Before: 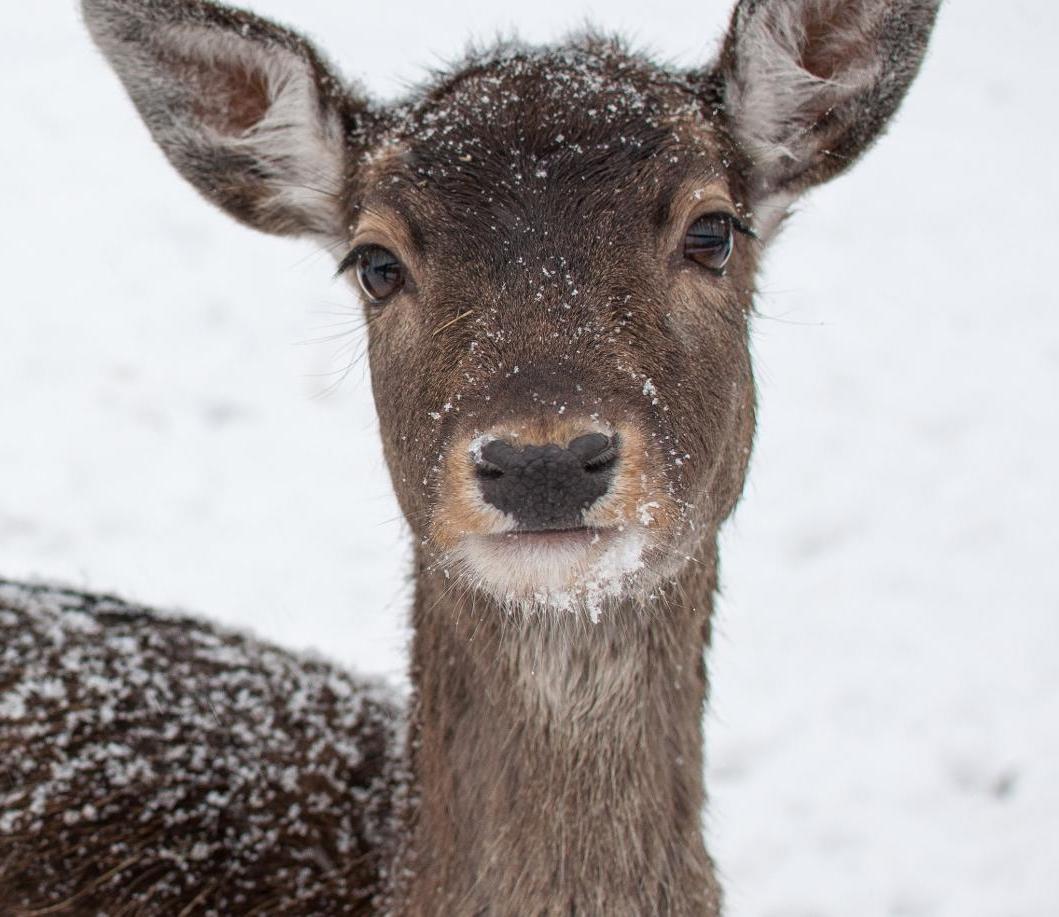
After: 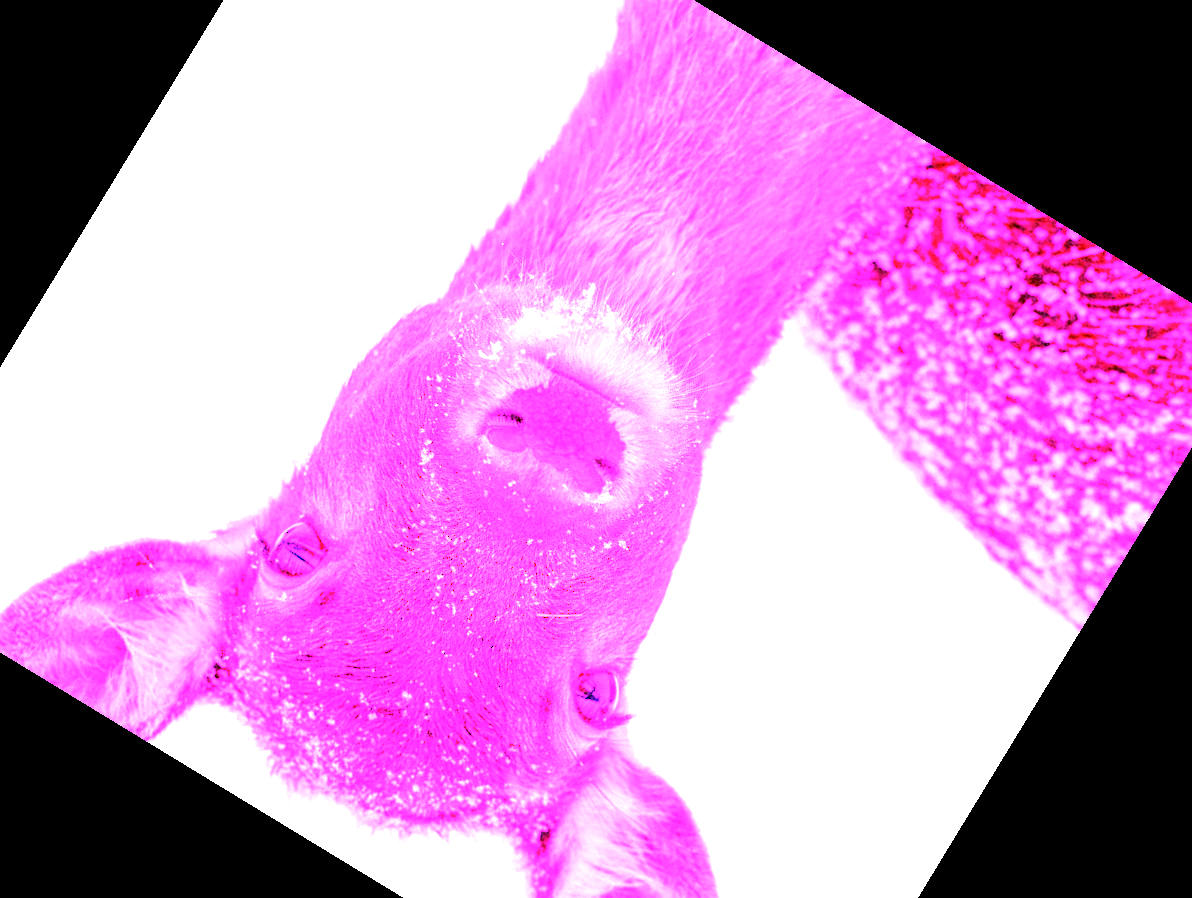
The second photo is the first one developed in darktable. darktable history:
white balance: red 8, blue 8
tone equalizer: -8 EV -0.75 EV, -7 EV -0.7 EV, -6 EV -0.6 EV, -5 EV -0.4 EV, -3 EV 0.4 EV, -2 EV 0.6 EV, -1 EV 0.7 EV, +0 EV 0.75 EV, edges refinement/feathering 500, mask exposure compensation -1.57 EV, preserve details no
crop and rotate: angle 148.68°, left 9.111%, top 15.603%, right 4.588%, bottom 17.041%
